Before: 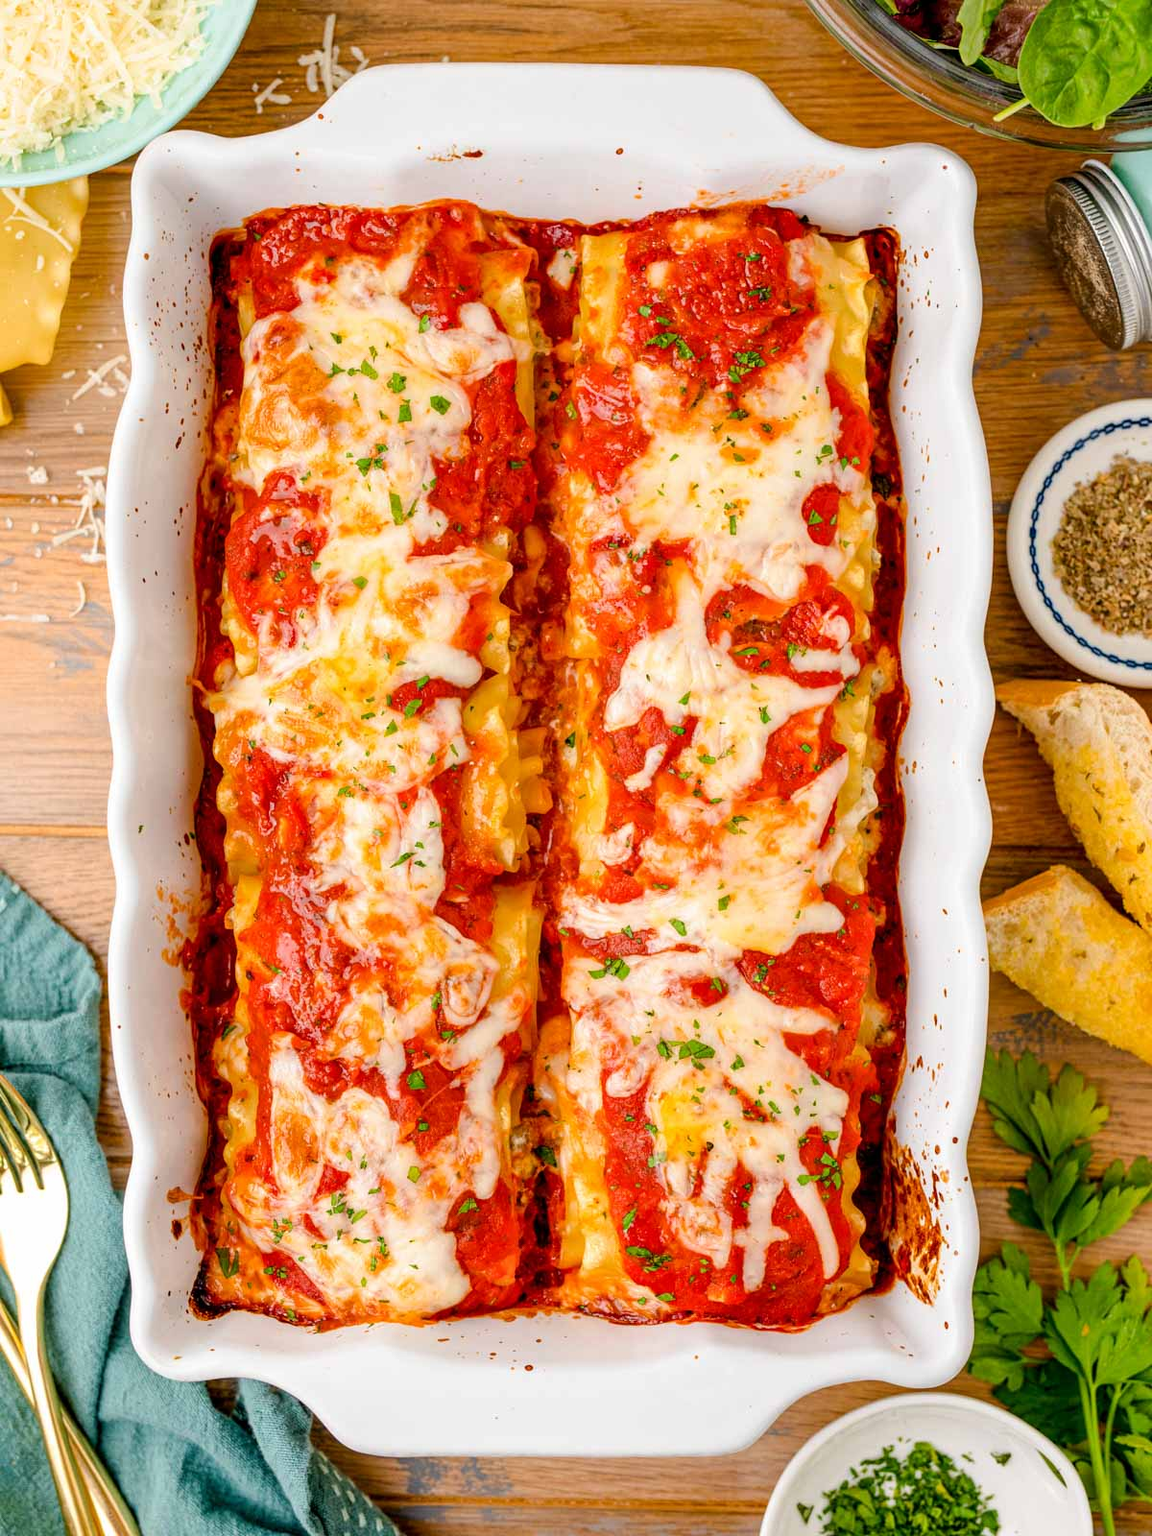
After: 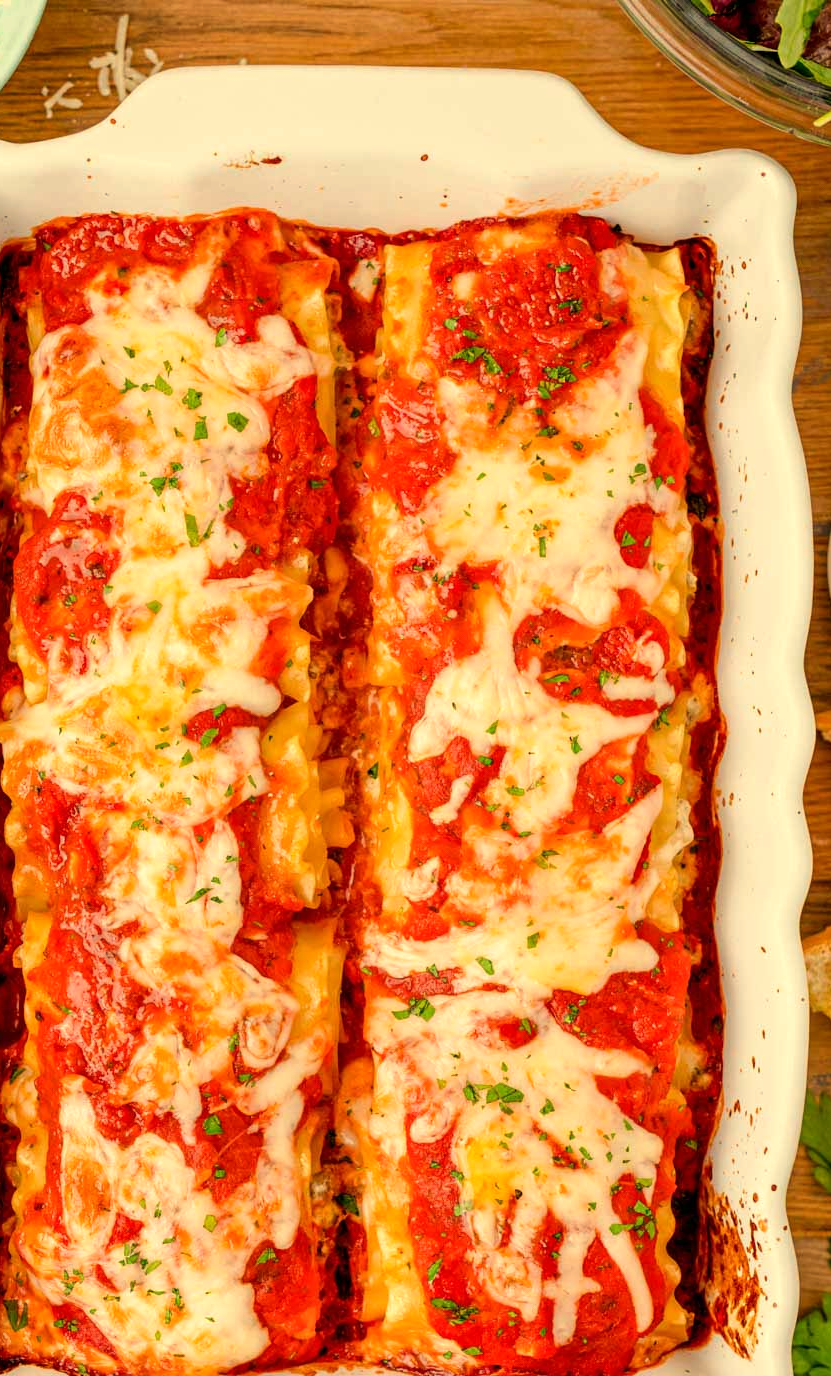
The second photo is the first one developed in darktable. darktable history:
white balance: red 1.08, blue 0.791
crop: left 18.479%, right 12.2%, bottom 13.971%
